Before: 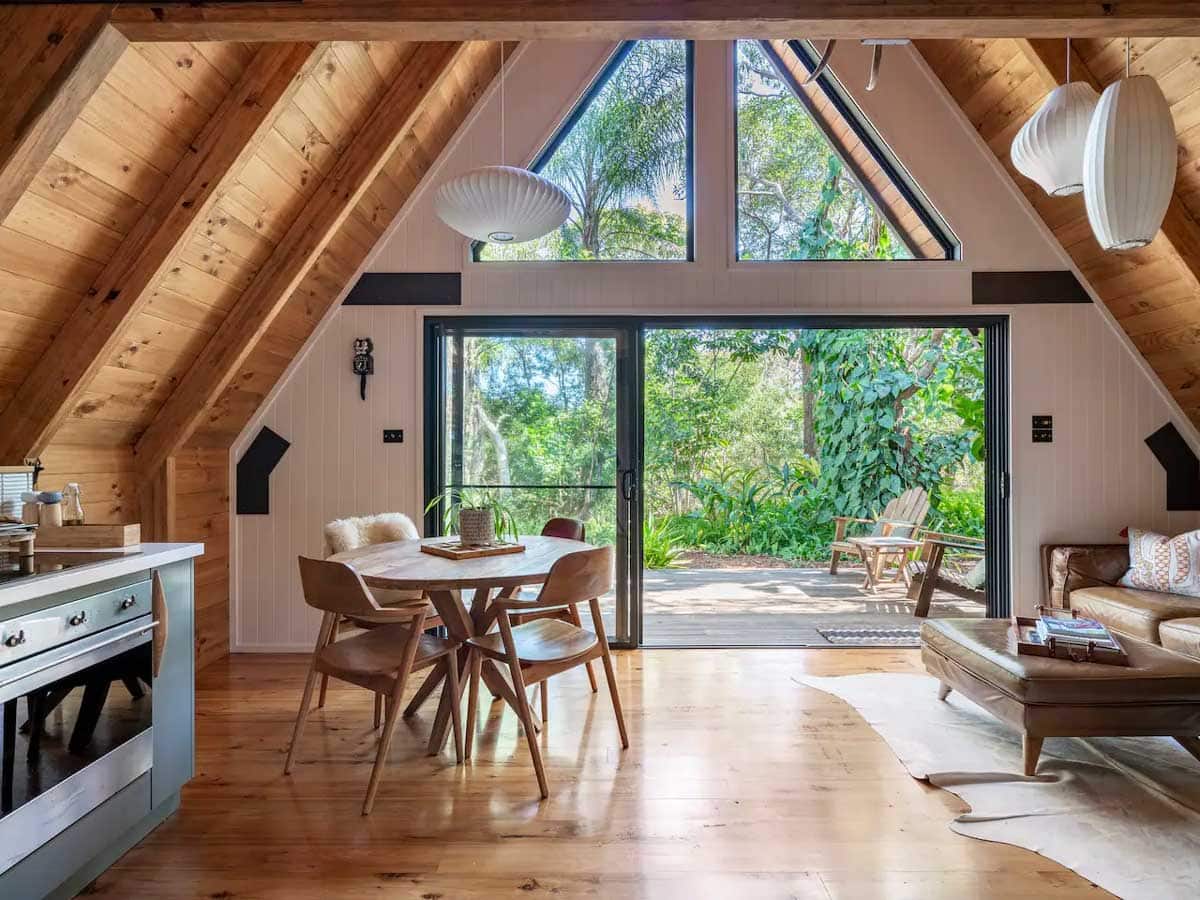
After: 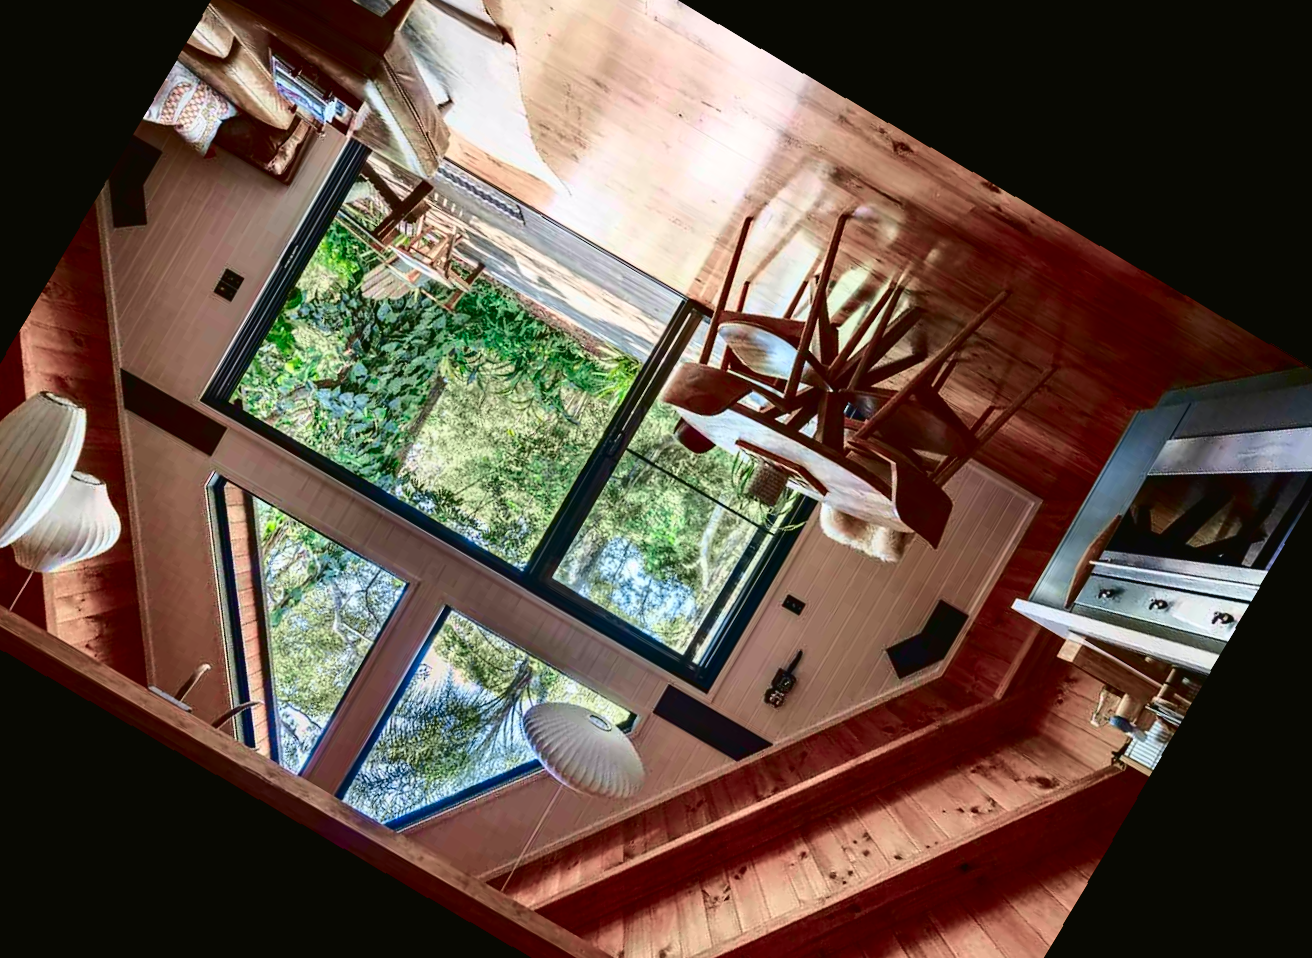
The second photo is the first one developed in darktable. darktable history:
rotate and perspective: rotation -1.17°, automatic cropping off
contrast brightness saturation: contrast 0.22, brightness -0.19, saturation 0.24
crop and rotate: angle 148.68°, left 9.111%, top 15.603%, right 4.588%, bottom 17.041%
tone curve: curves: ch0 [(0, 0.021) (0.059, 0.053) (0.212, 0.18) (0.337, 0.304) (0.495, 0.505) (0.725, 0.731) (0.89, 0.919) (1, 1)]; ch1 [(0, 0) (0.094, 0.081) (0.285, 0.299) (0.403, 0.436) (0.479, 0.475) (0.54, 0.55) (0.615, 0.637) (0.683, 0.688) (1, 1)]; ch2 [(0, 0) (0.257, 0.217) (0.434, 0.434) (0.498, 0.507) (0.527, 0.542) (0.597, 0.587) (0.658, 0.595) (1, 1)], color space Lab, independent channels, preserve colors none
